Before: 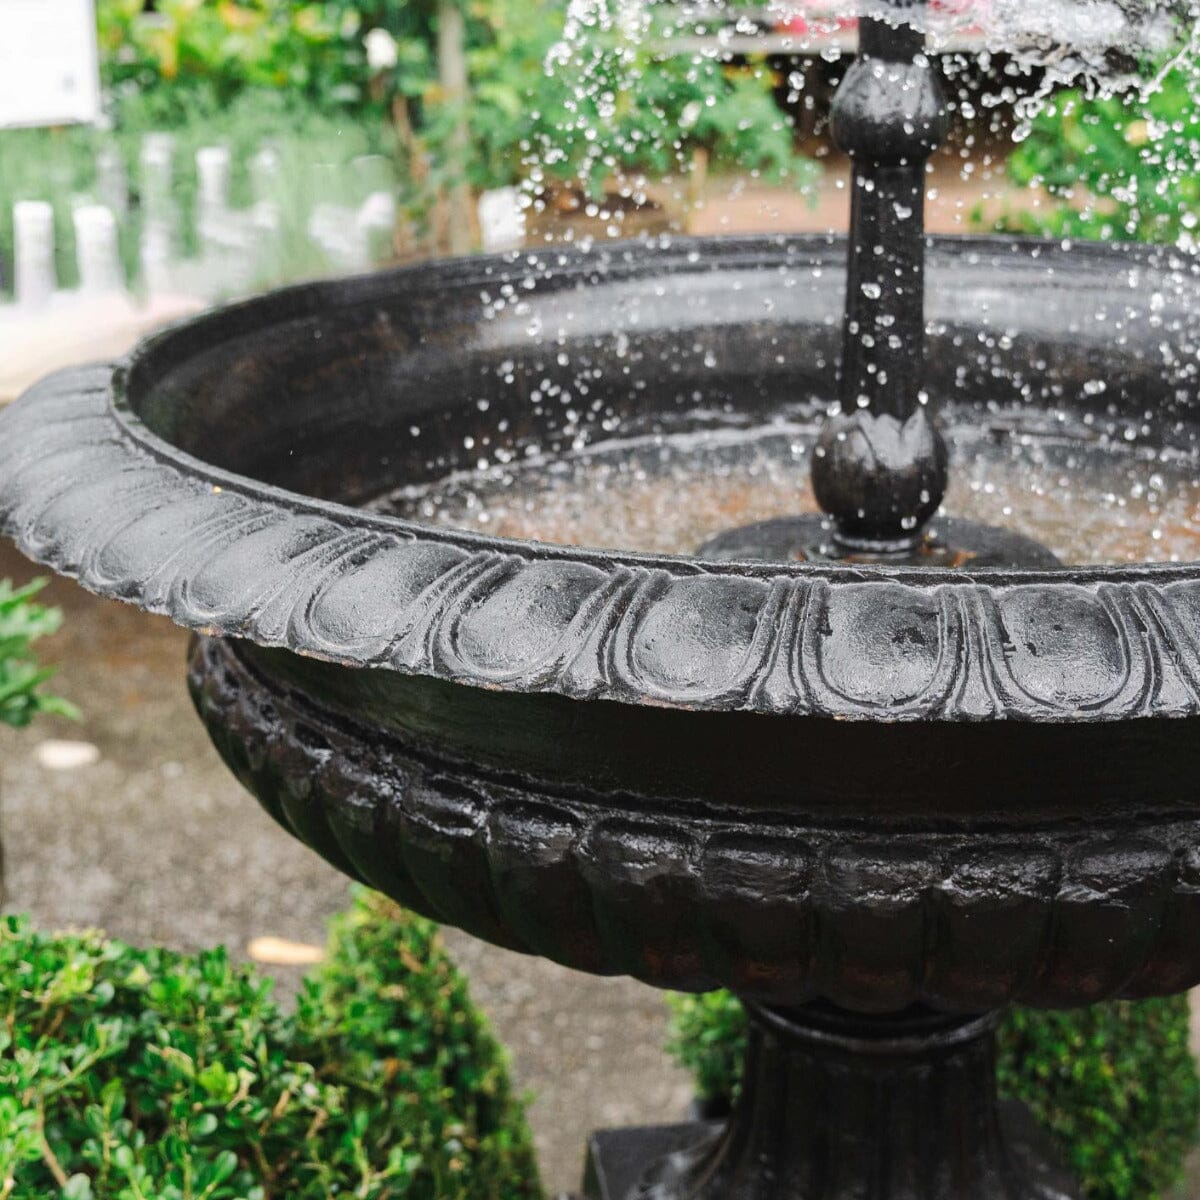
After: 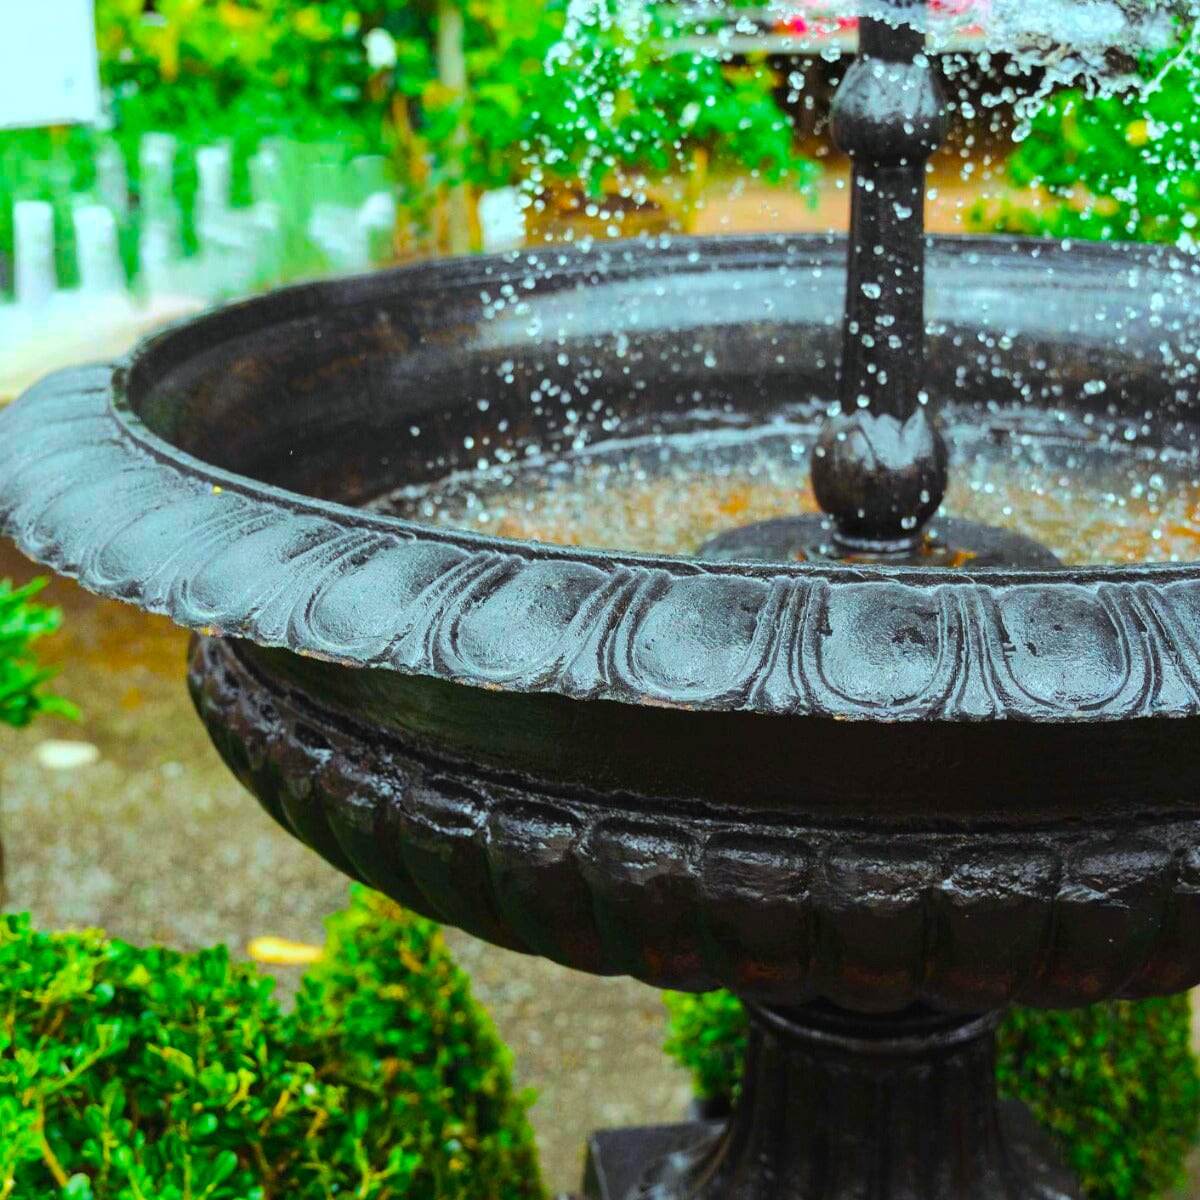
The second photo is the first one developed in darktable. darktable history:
color balance rgb: highlights gain › chroma 4.095%, highlights gain › hue 200.95°, linear chroma grading › highlights 99.119%, linear chroma grading › global chroma 23.722%, perceptual saturation grading › global saturation 30.138%
